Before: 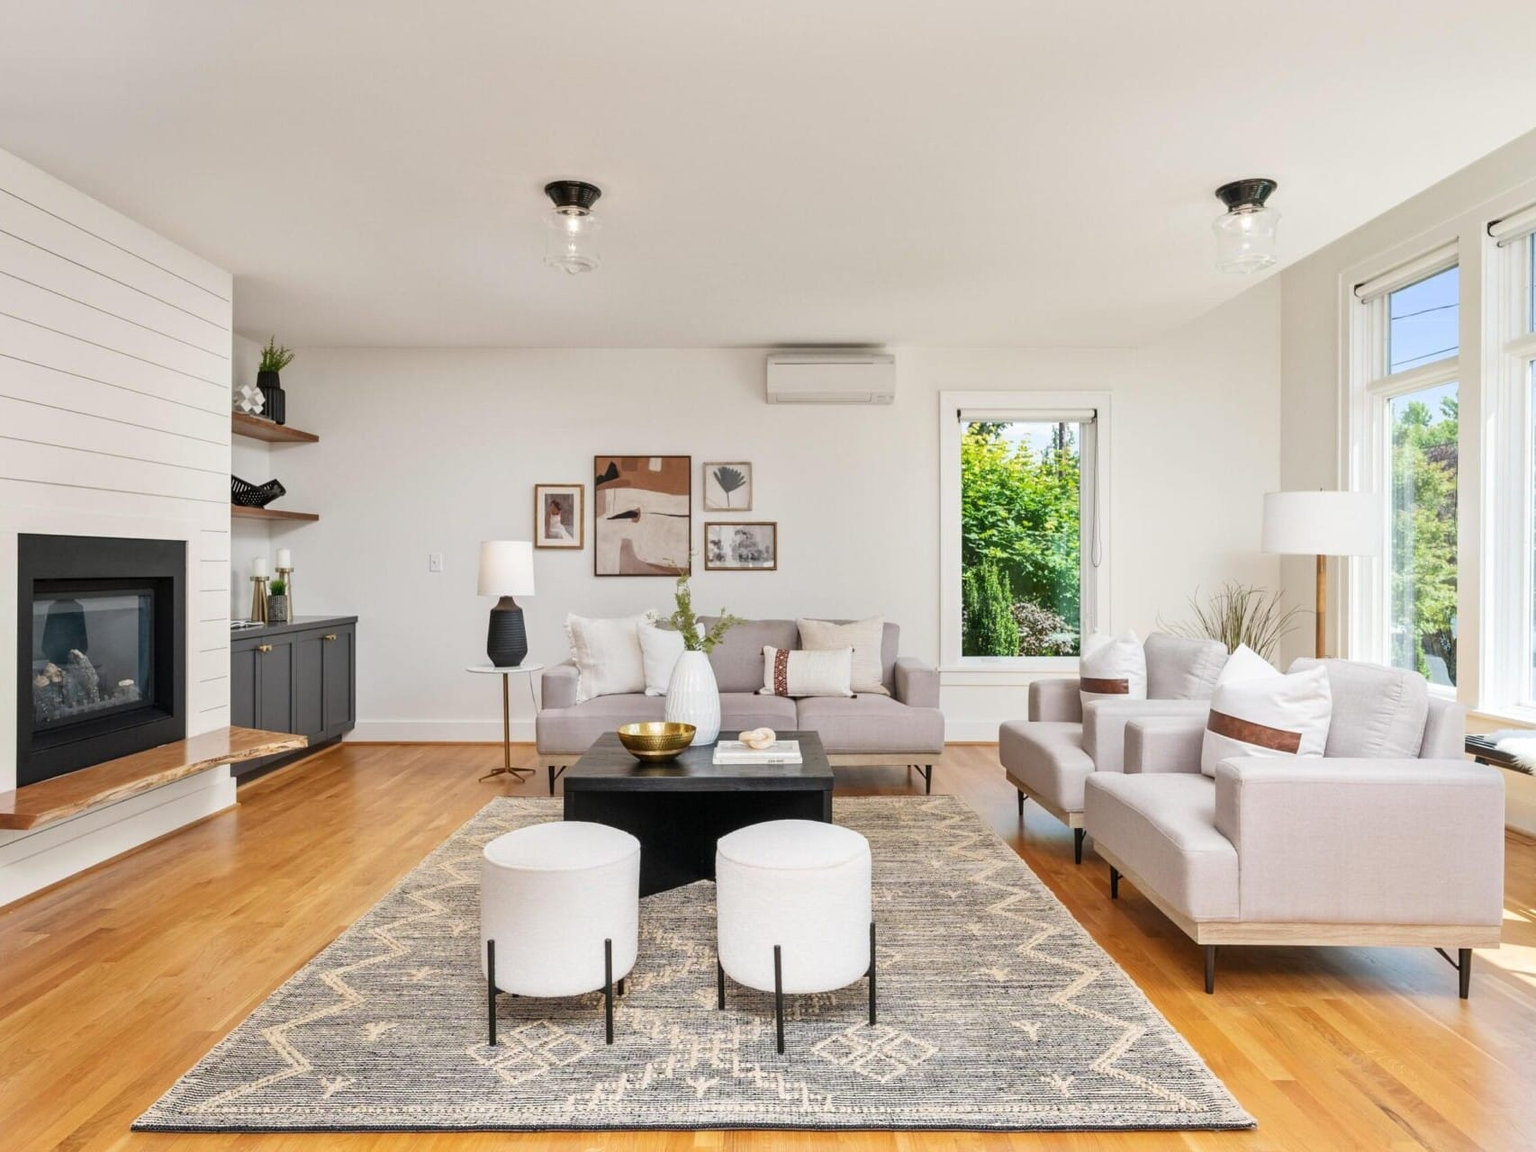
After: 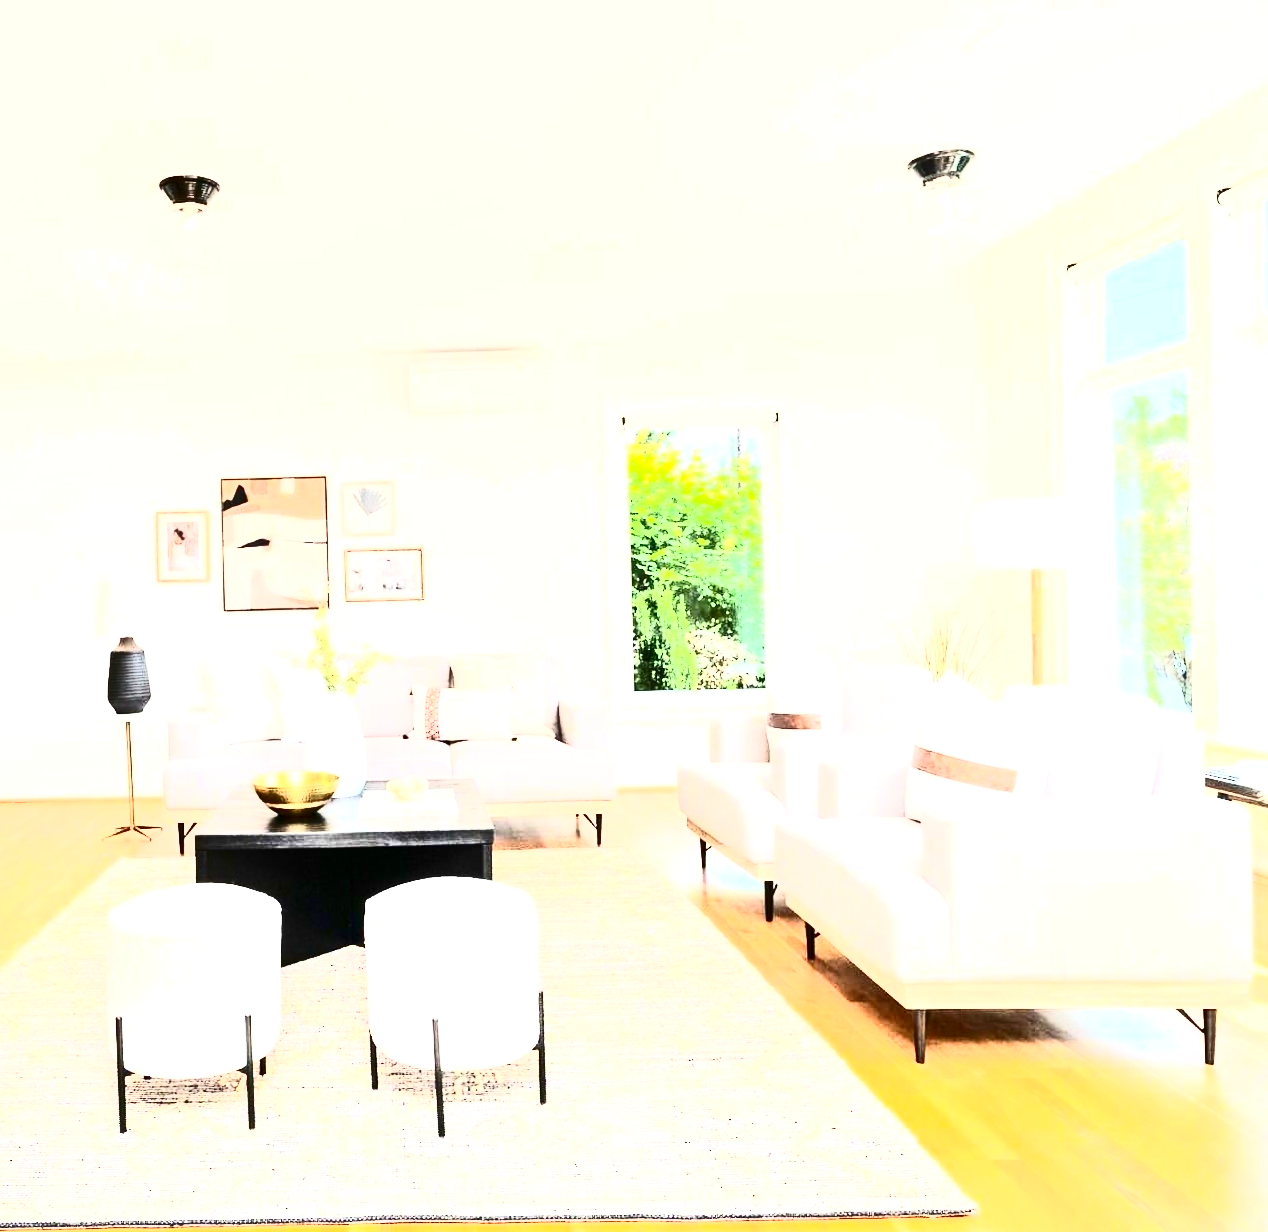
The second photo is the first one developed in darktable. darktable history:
rotate and perspective: rotation -1.32°, lens shift (horizontal) -0.031, crop left 0.015, crop right 0.985, crop top 0.047, crop bottom 0.982
crop and rotate: left 24.6%
contrast brightness saturation: contrast 0.93, brightness 0.2
exposure: black level correction 0.001, exposure 1.822 EV, compensate exposure bias true, compensate highlight preservation false
